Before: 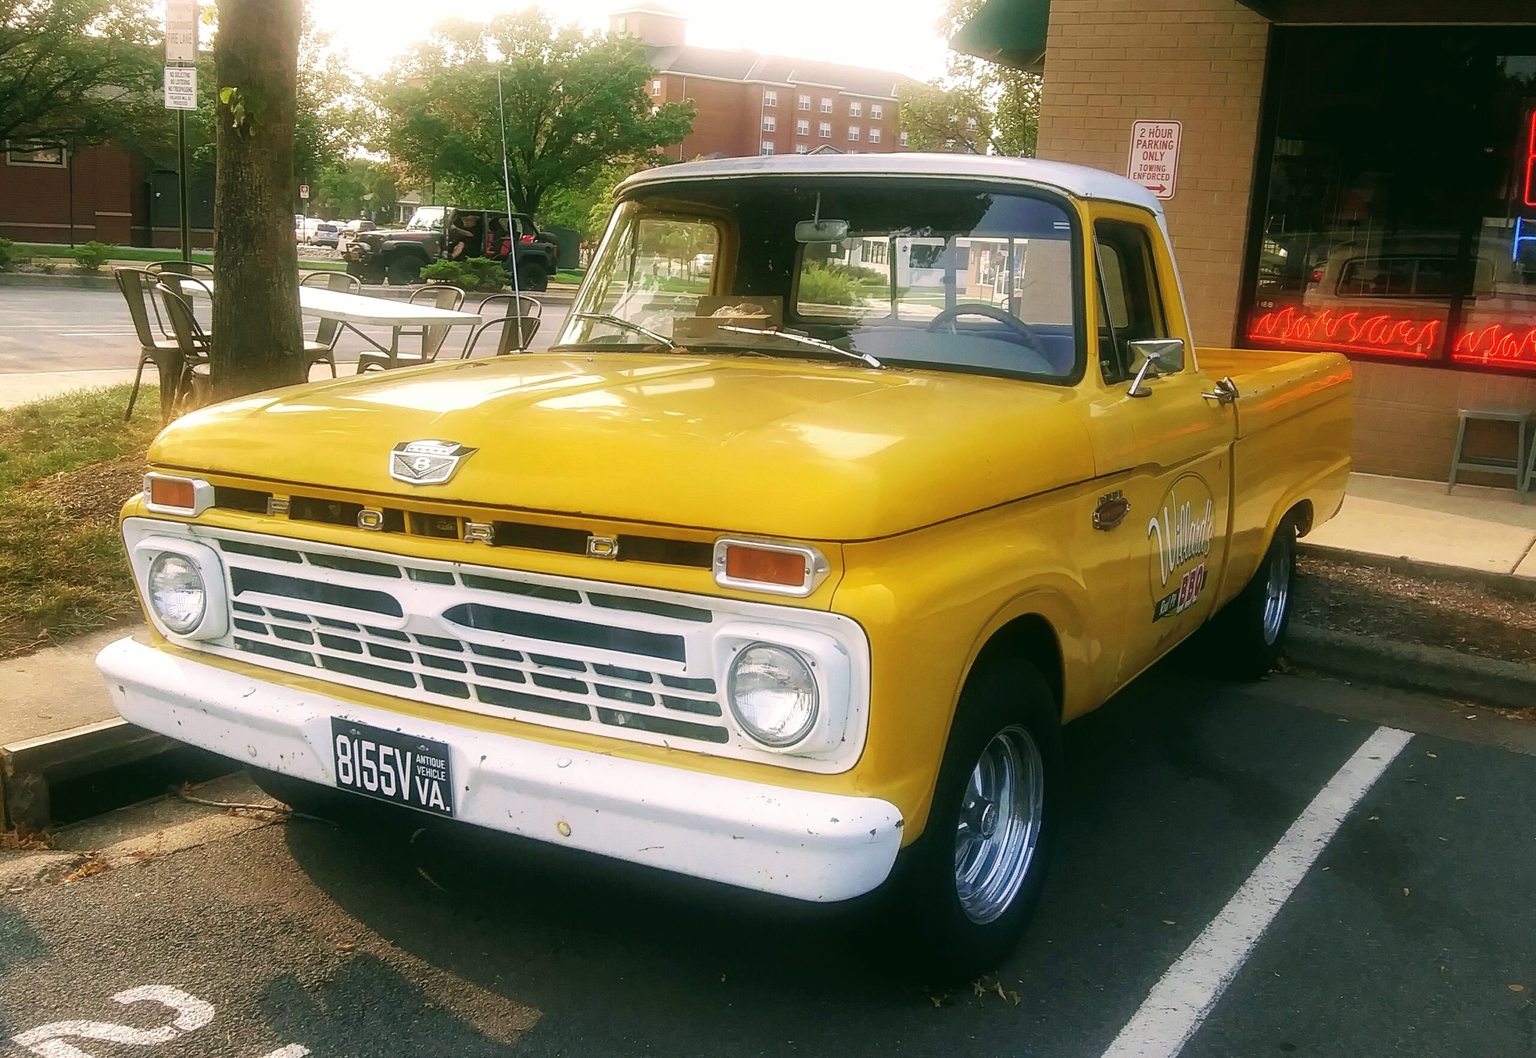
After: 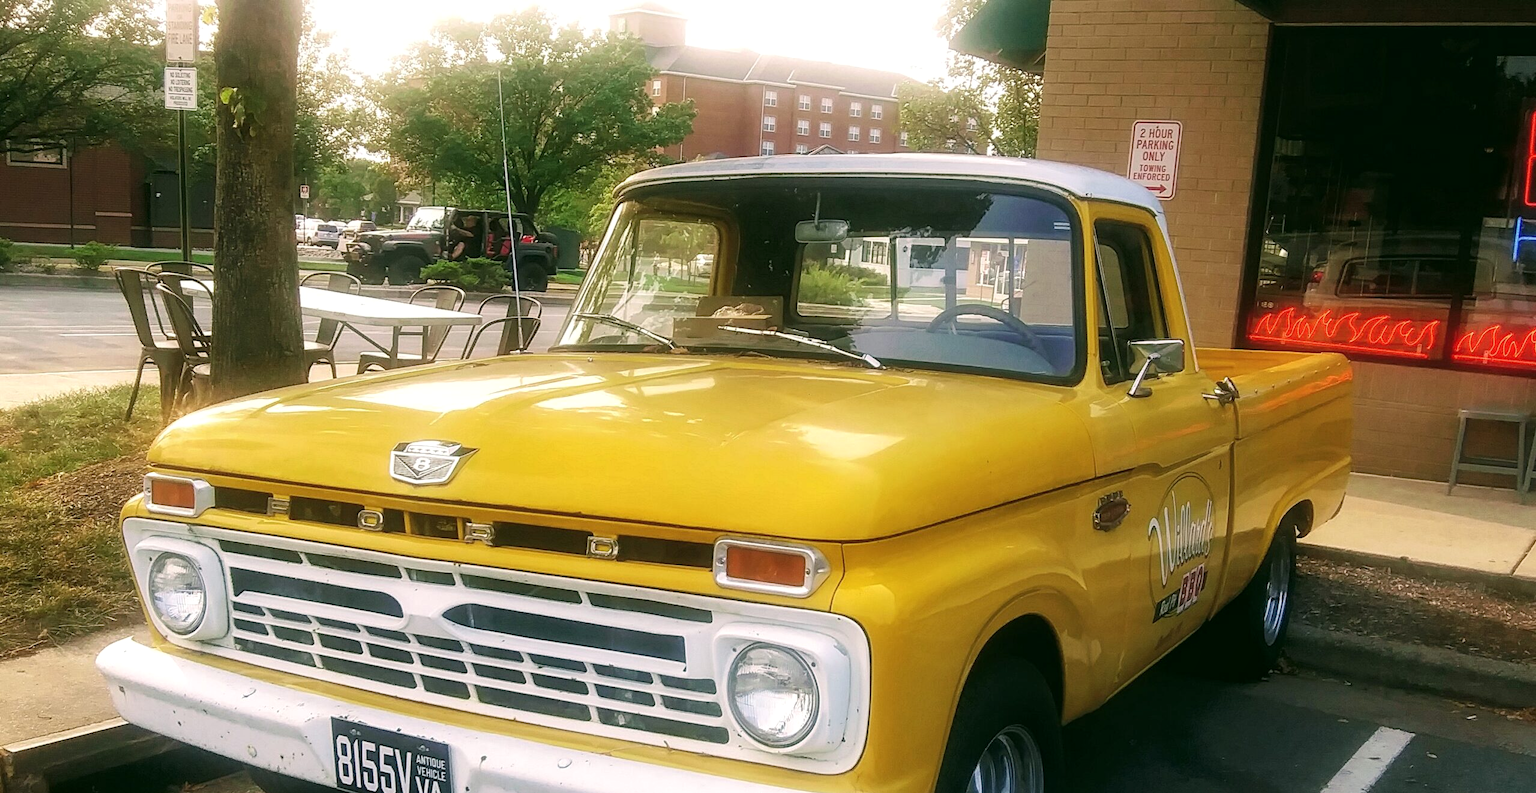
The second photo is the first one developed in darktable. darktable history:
local contrast: highlights 100%, shadows 100%, detail 120%, midtone range 0.2
crop: bottom 24.988%
